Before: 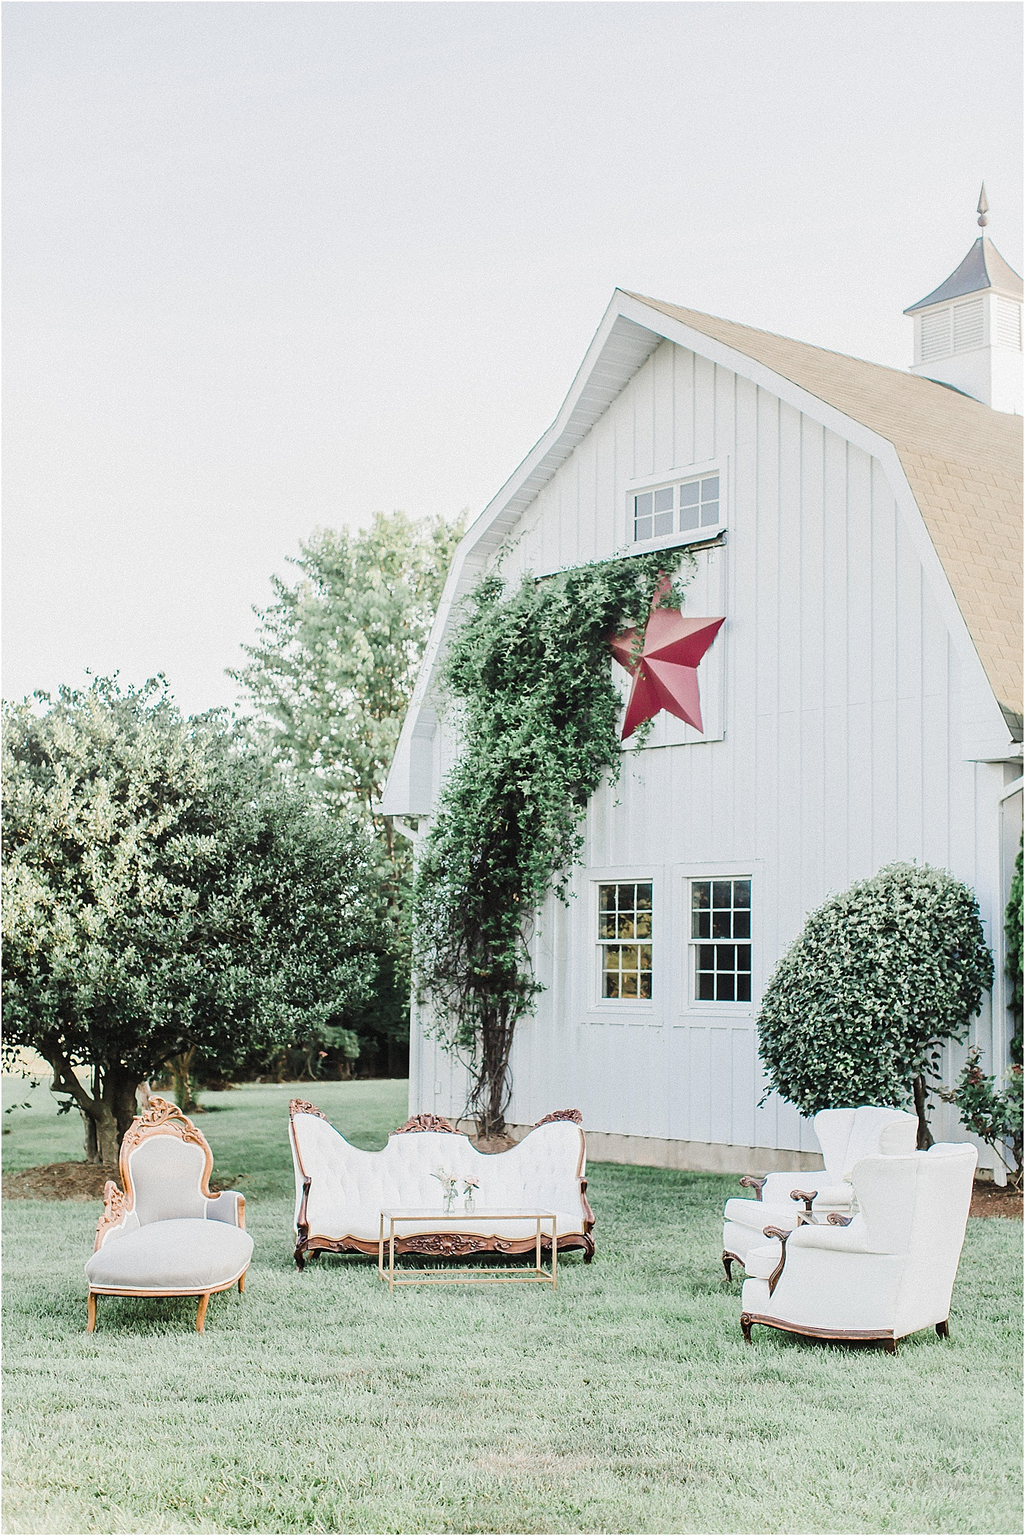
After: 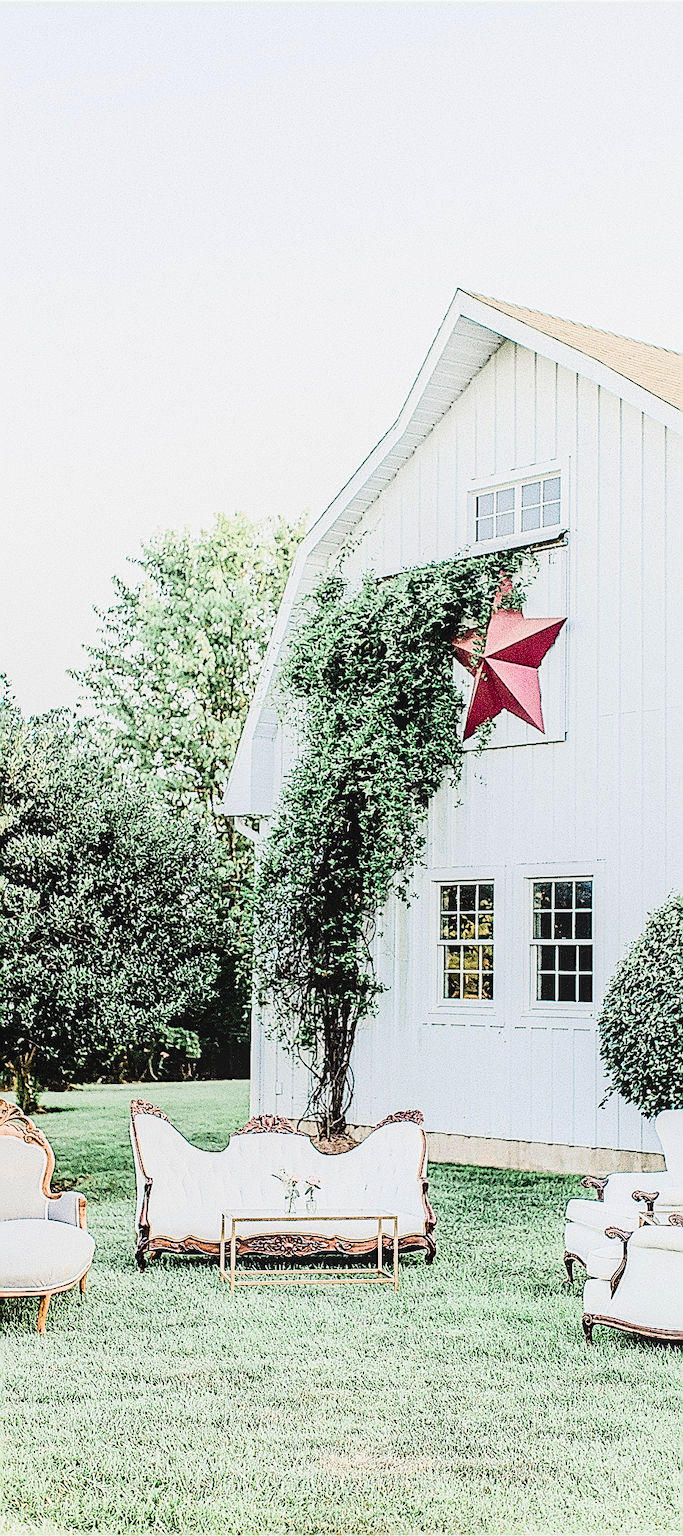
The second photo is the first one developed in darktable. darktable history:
contrast brightness saturation: contrast 0.4, brightness 0.1, saturation 0.21
crop and rotate: left 15.546%, right 17.787%
filmic rgb: black relative exposure -5 EV, hardness 2.88, contrast 1.1, highlights saturation mix -20%
exposure: compensate highlight preservation false
velvia: on, module defaults
sharpen: amount 1.861
local contrast: on, module defaults
